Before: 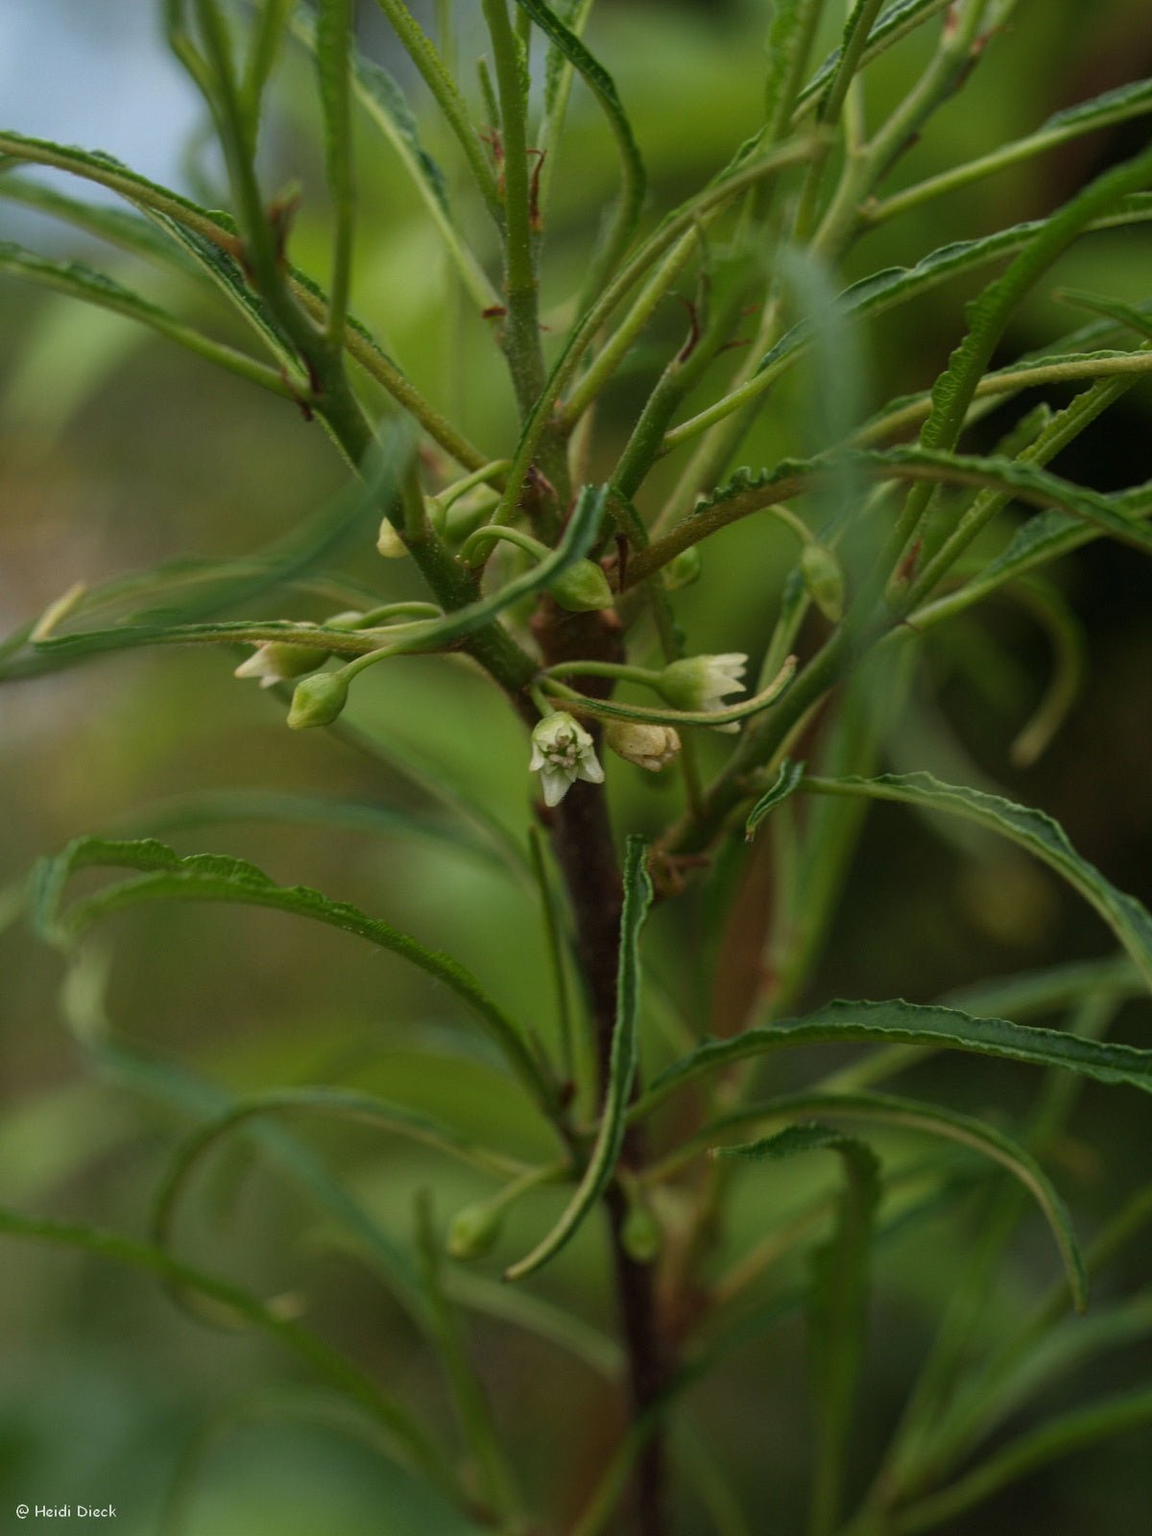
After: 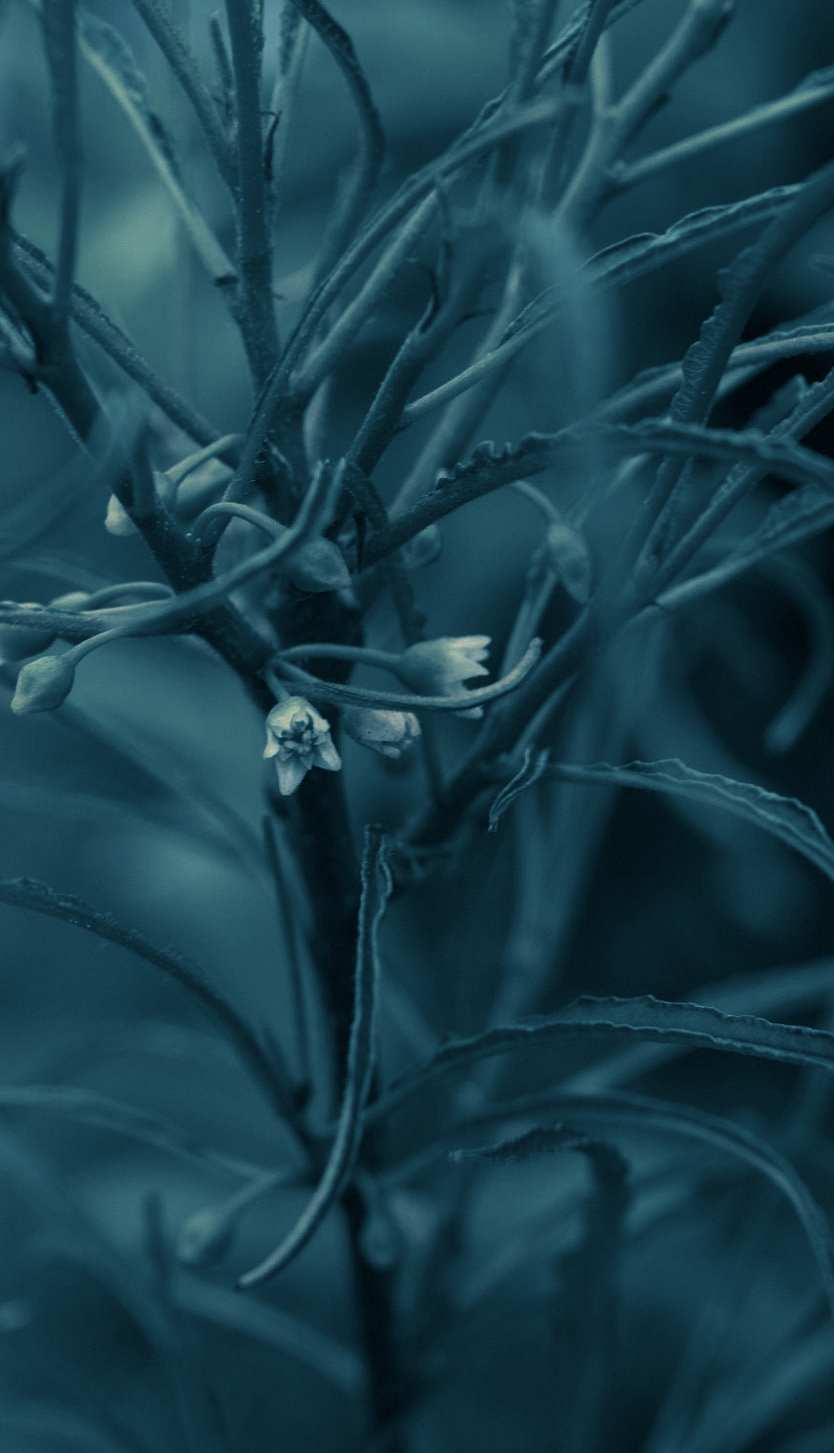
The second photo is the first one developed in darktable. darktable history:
crop and rotate: left 24.034%, top 2.838%, right 6.406%, bottom 6.299%
split-toning: shadows › hue 212.4°, balance -70
